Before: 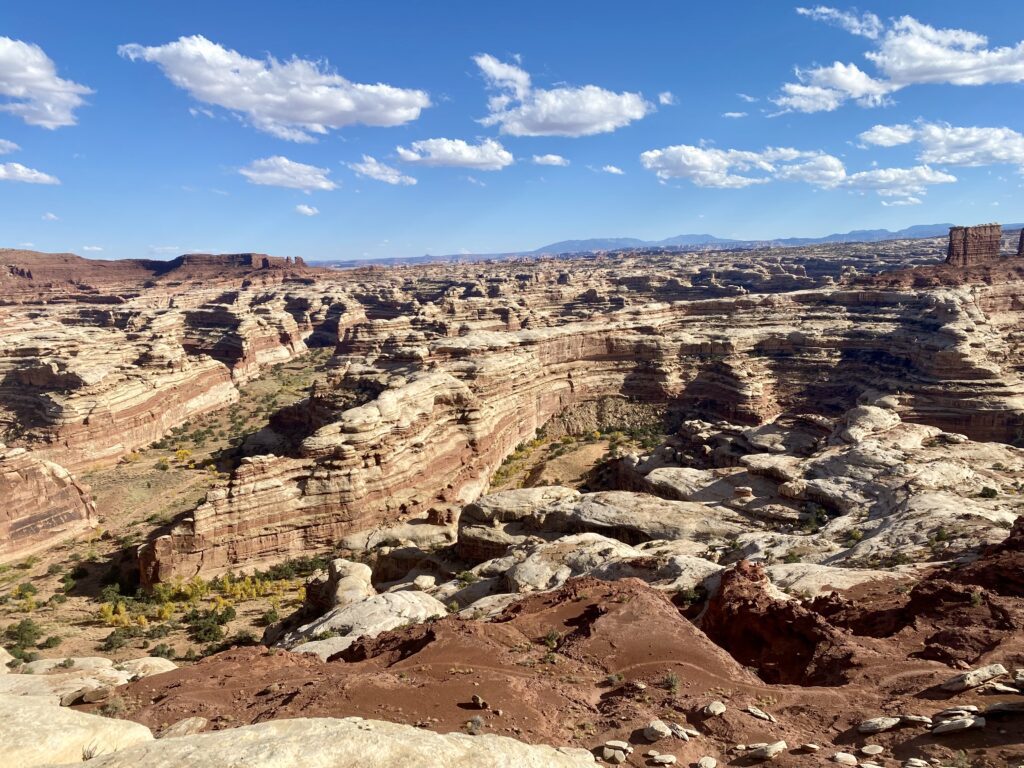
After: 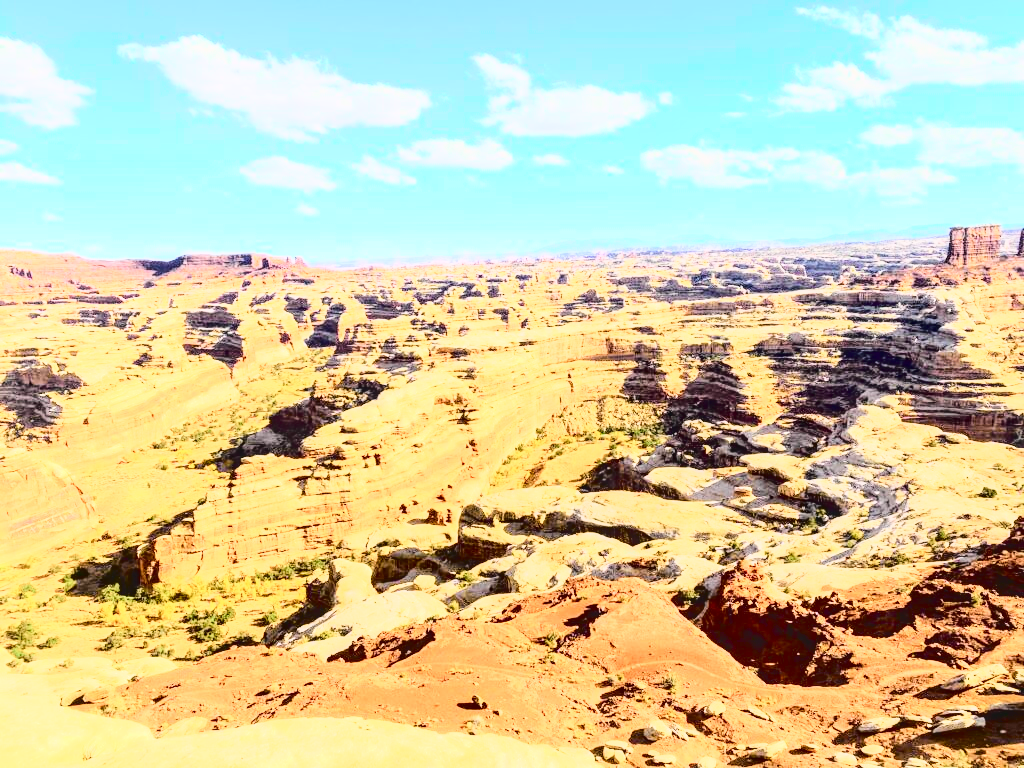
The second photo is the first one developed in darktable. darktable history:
exposure: exposure 1 EV, compensate highlight preservation false
tone curve: curves: ch0 [(0, 0.022) (0.177, 0.086) (0.392, 0.438) (0.704, 0.844) (0.858, 0.938) (1, 0.981)]; ch1 [(0, 0) (0.402, 0.36) (0.476, 0.456) (0.498, 0.501) (0.518, 0.521) (0.58, 0.598) (0.619, 0.65) (0.692, 0.737) (1, 1)]; ch2 [(0, 0) (0.415, 0.438) (0.483, 0.499) (0.503, 0.507) (0.526, 0.537) (0.563, 0.624) (0.626, 0.714) (0.699, 0.753) (0.997, 0.858)], color space Lab, independent channels
local contrast: on, module defaults
base curve: curves: ch0 [(0, 0) (0.025, 0.046) (0.112, 0.277) (0.467, 0.74) (0.814, 0.929) (1, 0.942)]
